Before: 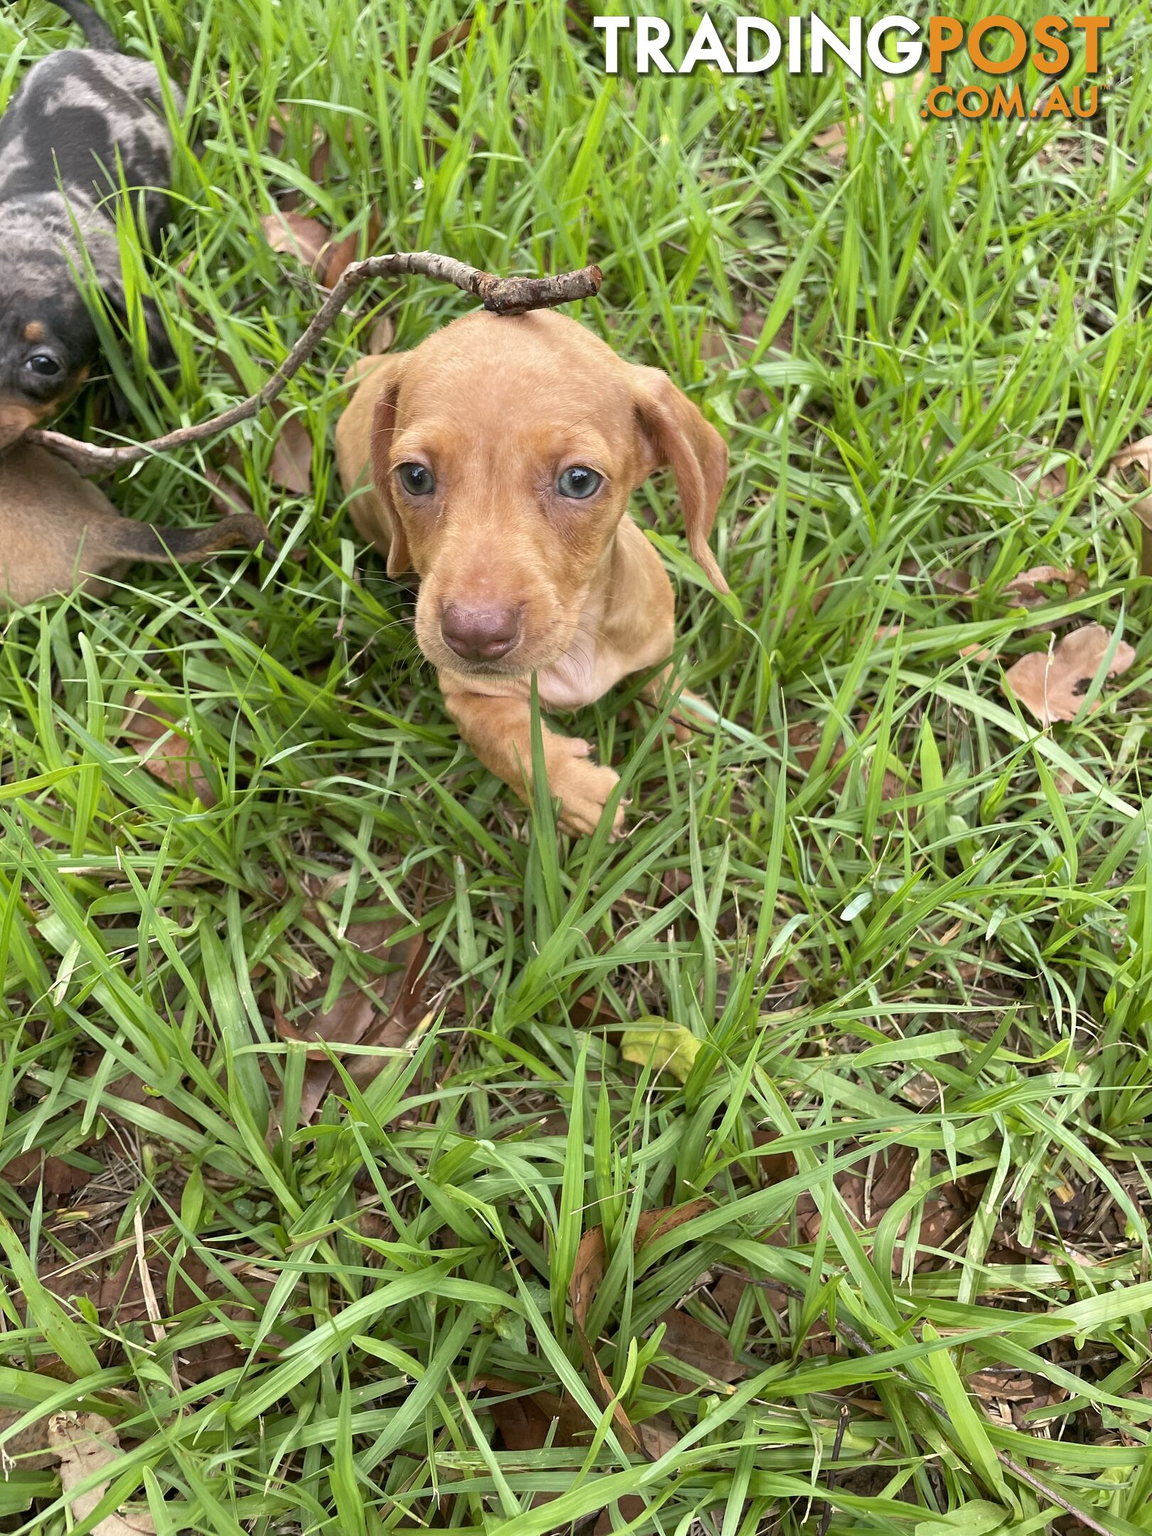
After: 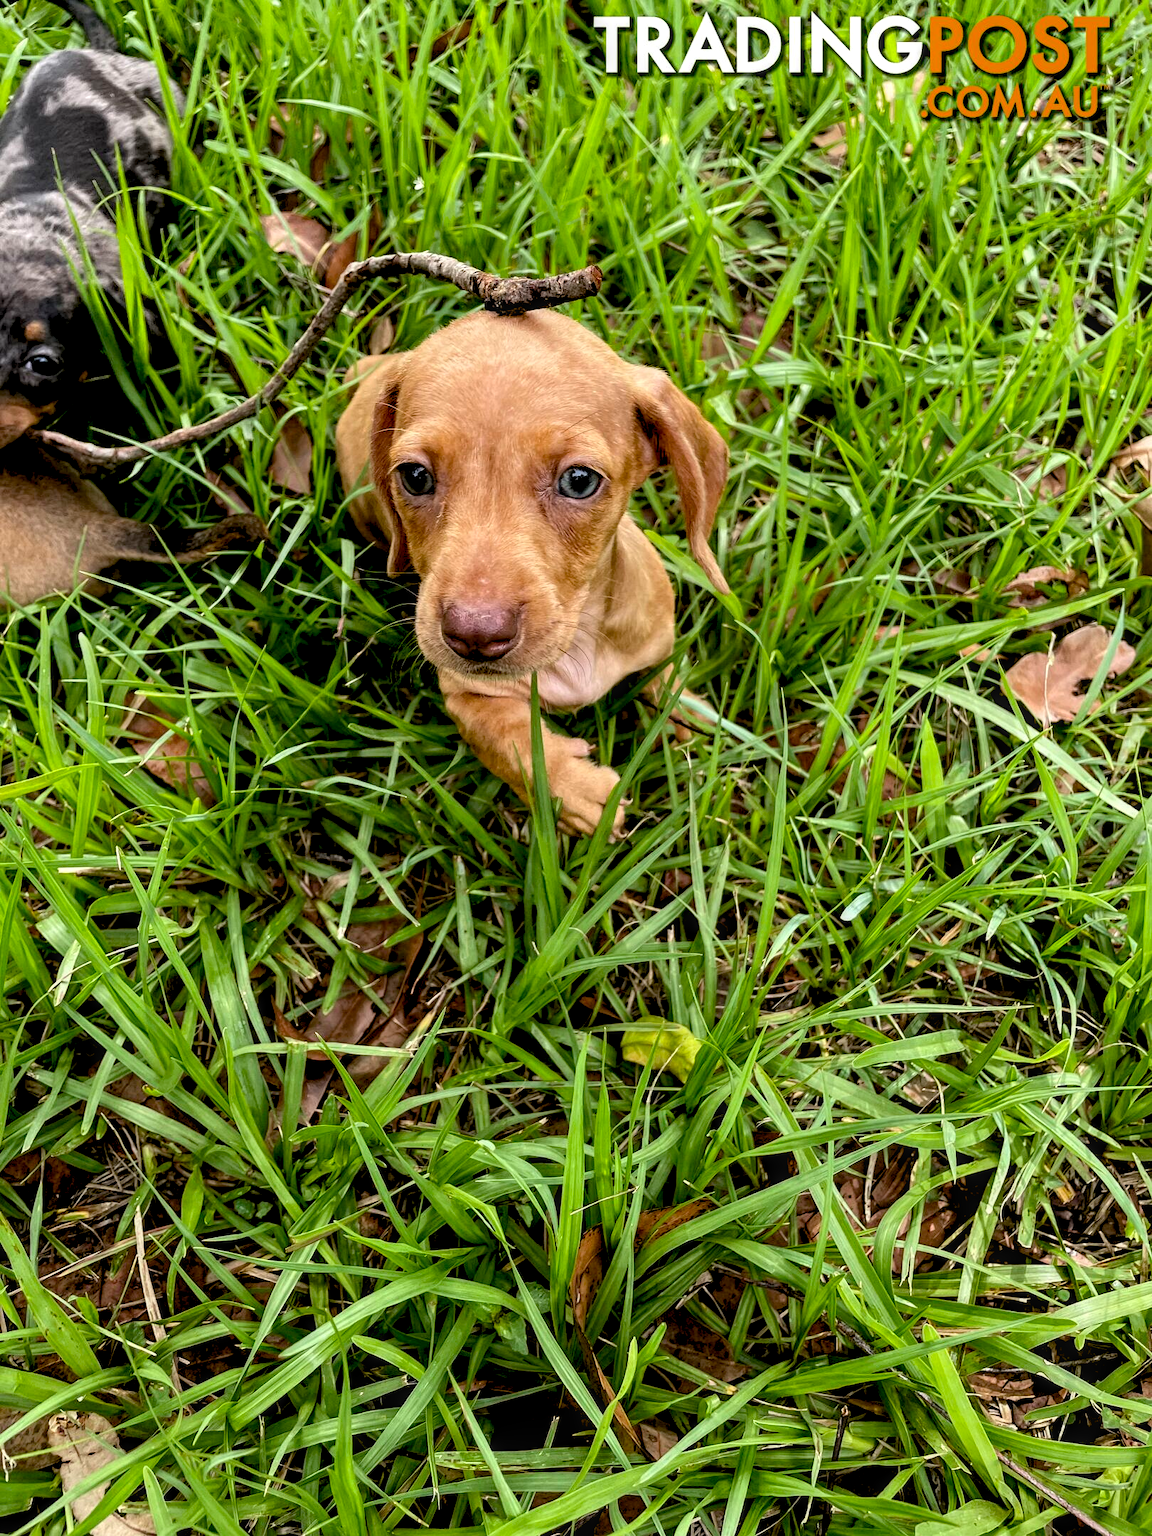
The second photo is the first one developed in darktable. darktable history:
exposure: black level correction 0.044, exposure -0.233 EV, compensate exposure bias true, compensate highlight preservation false
local contrast: on, module defaults
levels: levels [0.062, 0.494, 0.925]
